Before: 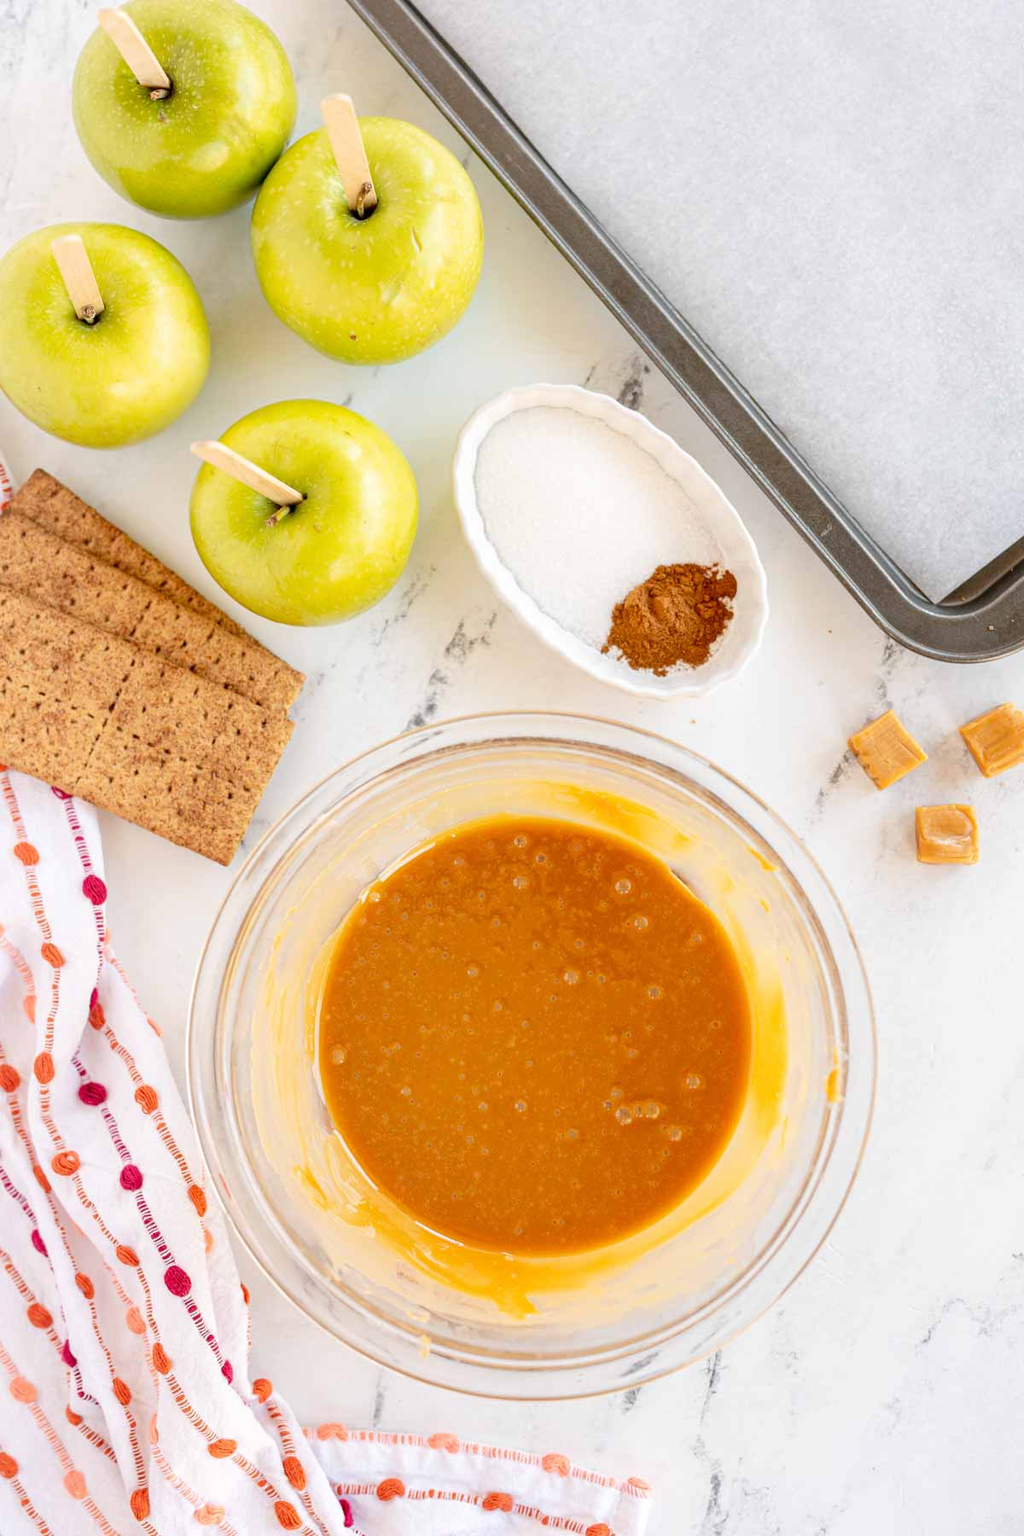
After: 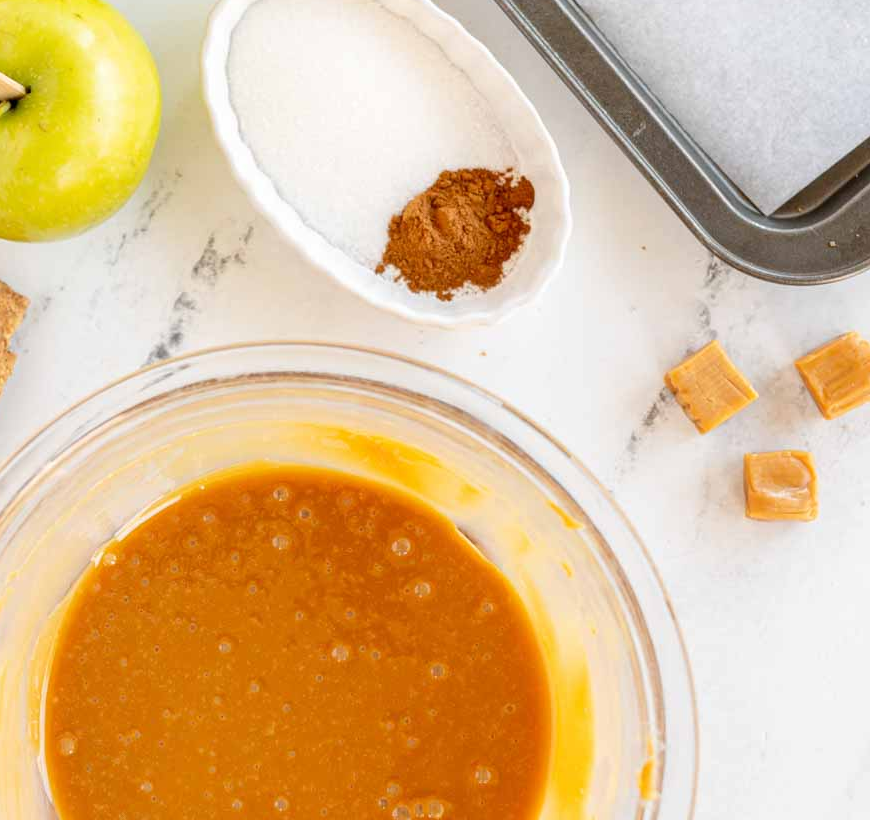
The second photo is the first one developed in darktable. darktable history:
crop and rotate: left 27.494%, top 27.358%, bottom 27.077%
